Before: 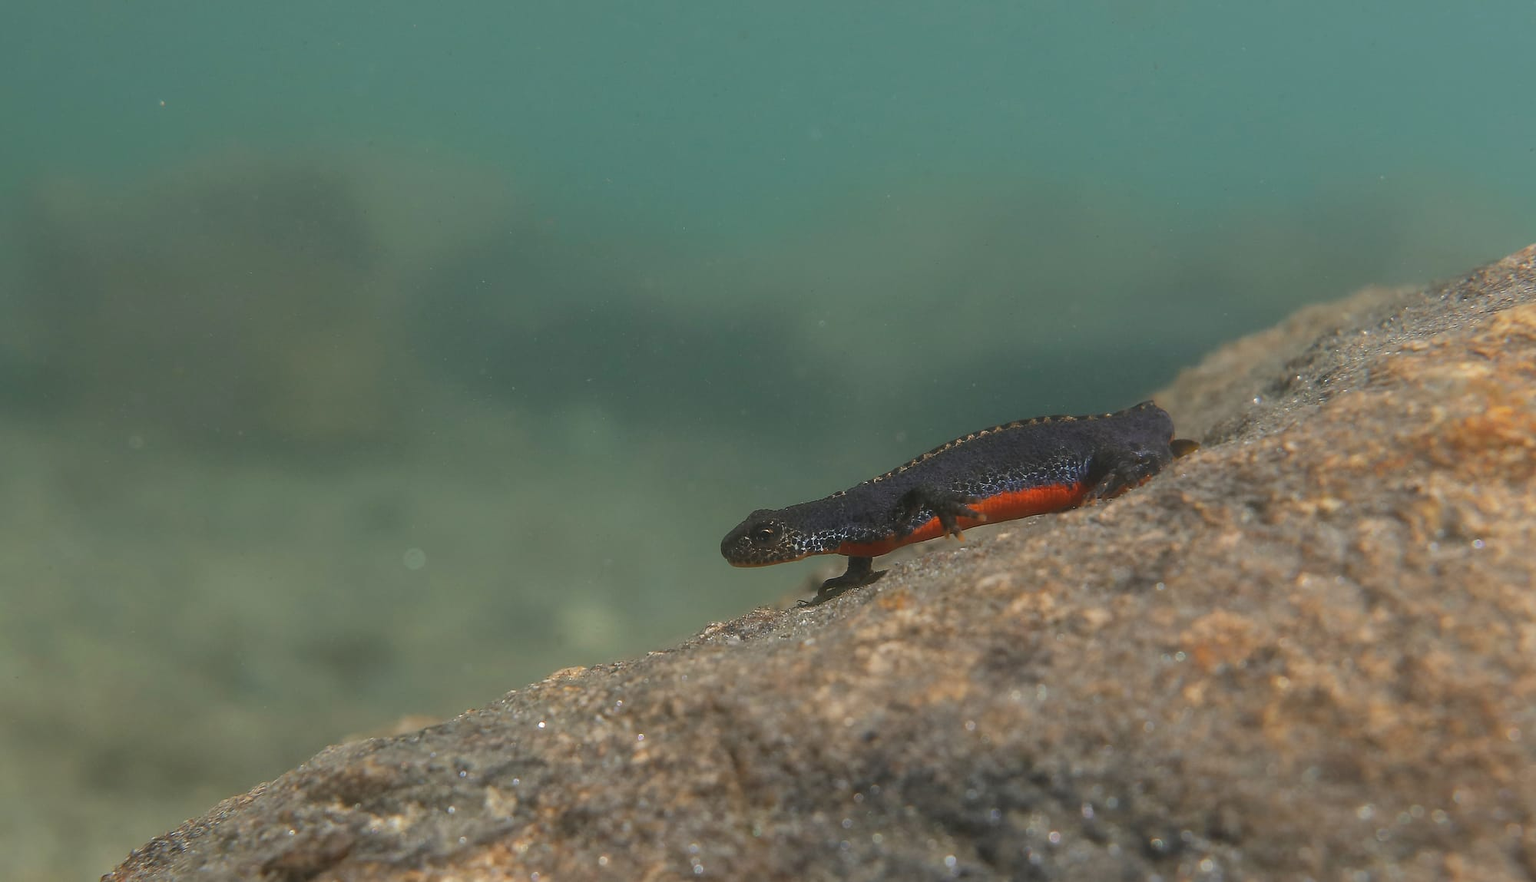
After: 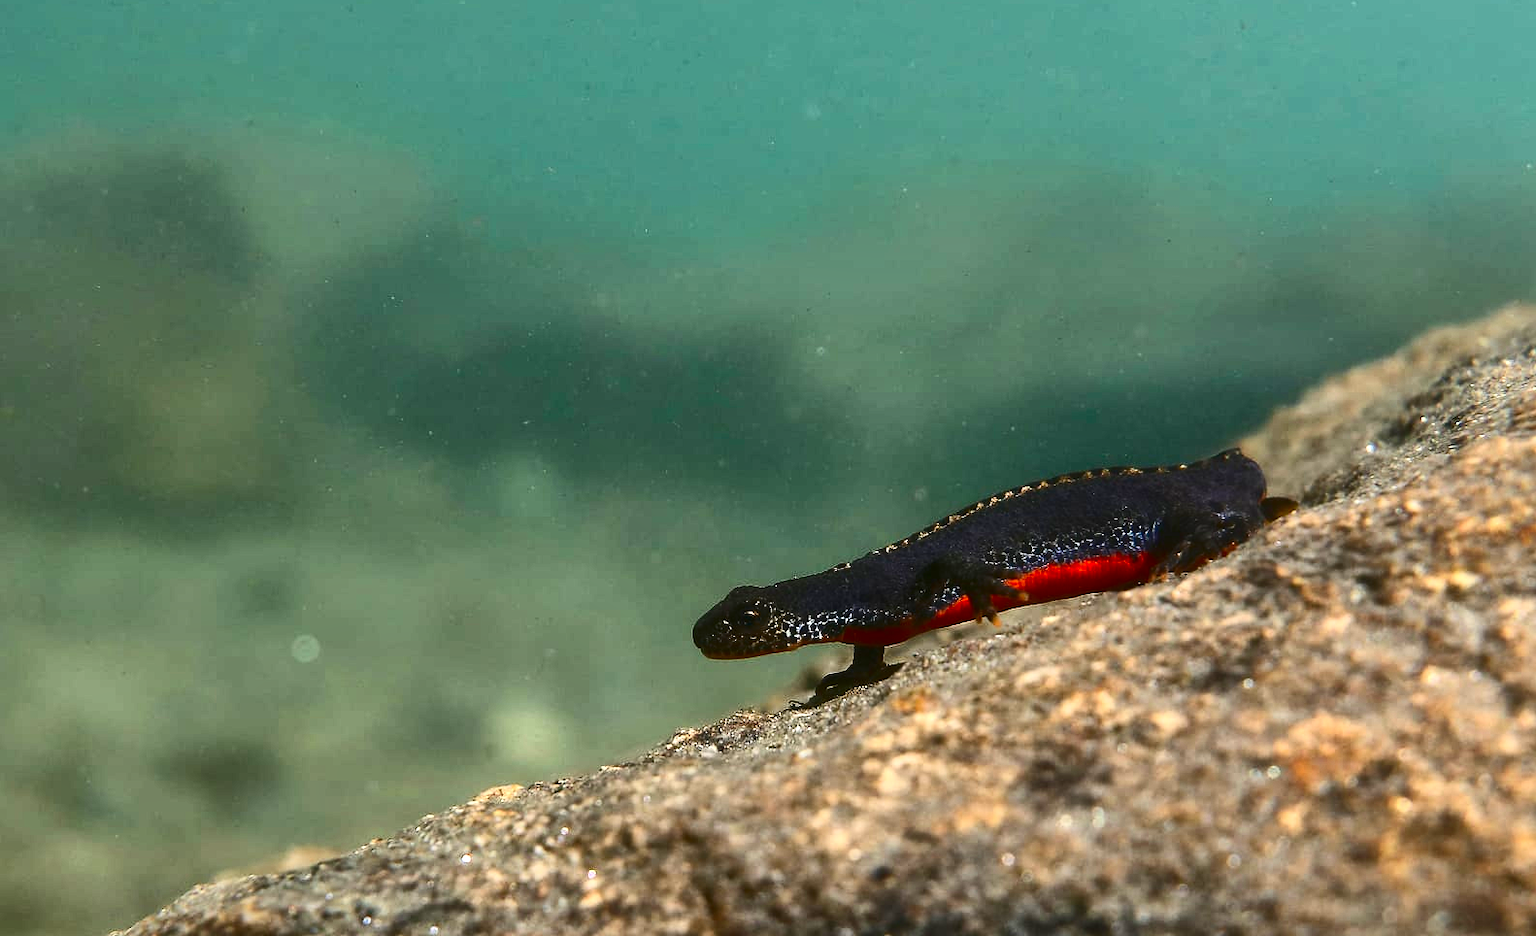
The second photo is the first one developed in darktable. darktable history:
crop: left 11.267%, top 5.308%, right 9.592%, bottom 10.626%
exposure: exposure 0.014 EV, compensate exposure bias true, compensate highlight preservation false
contrast brightness saturation: contrast 0.492, saturation -0.102
color correction: highlights b* 0.015, saturation 1.77
shadows and highlights: radius 112.02, shadows 51.44, white point adjustment 9.12, highlights -3.97, soften with gaussian
